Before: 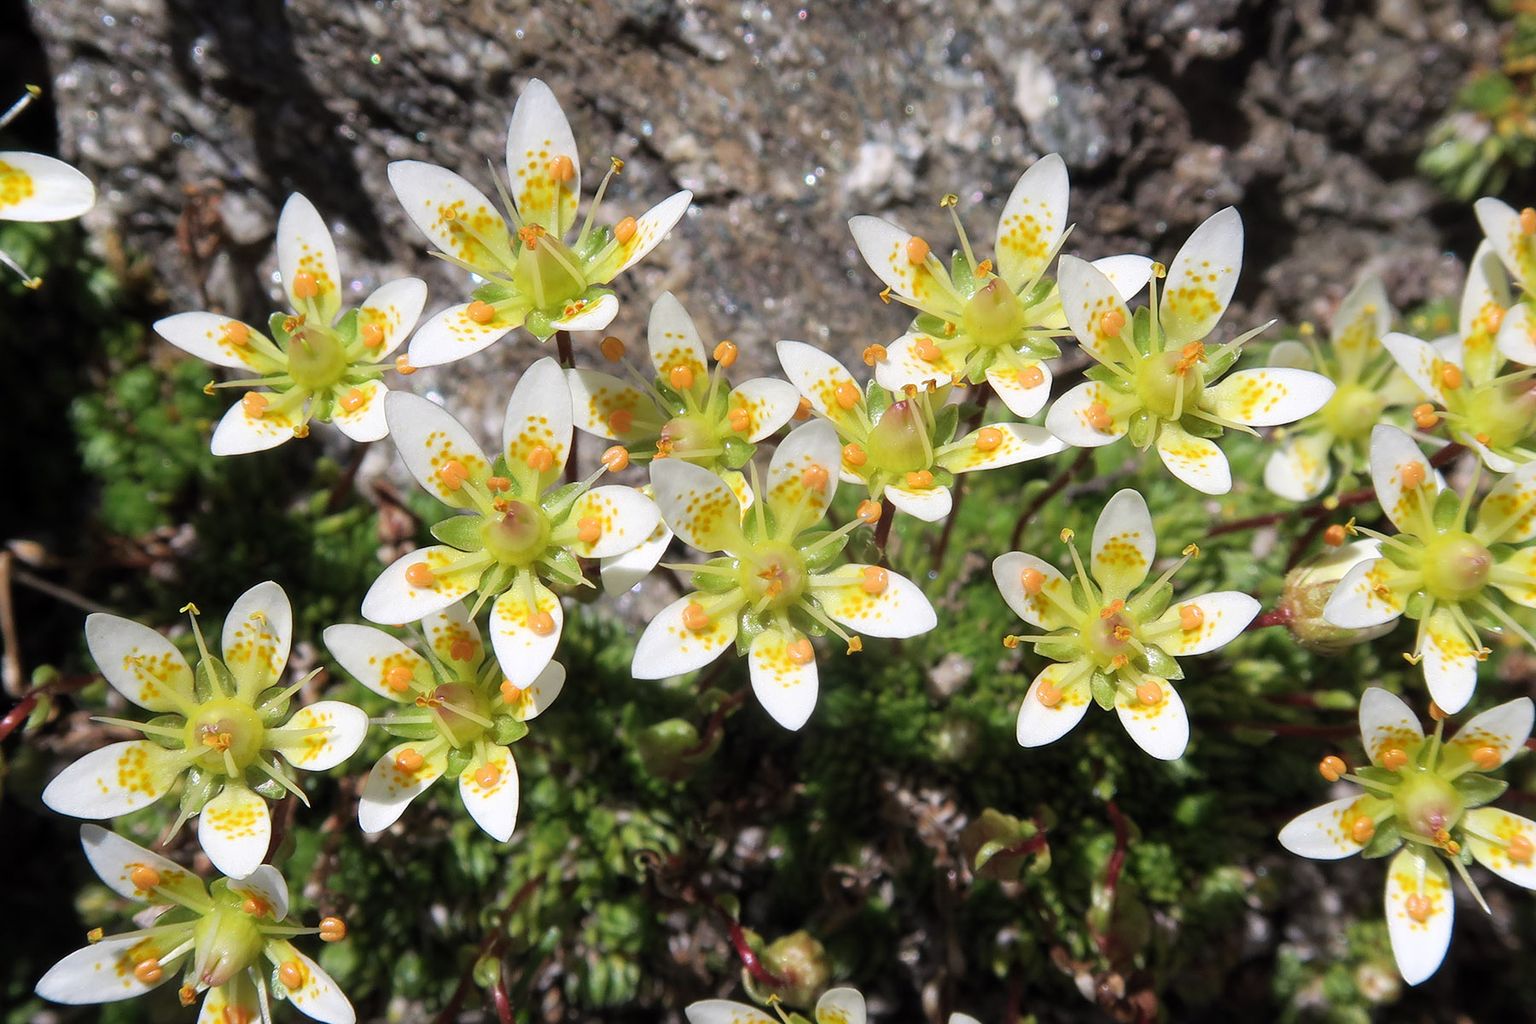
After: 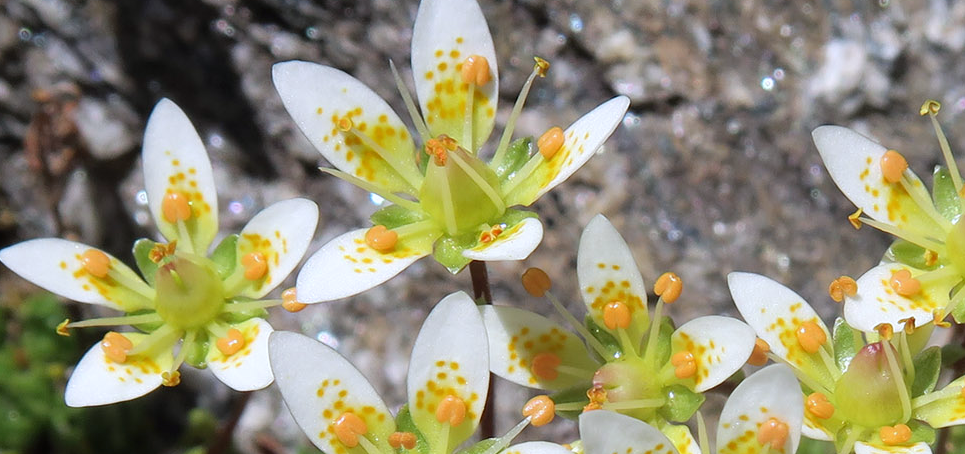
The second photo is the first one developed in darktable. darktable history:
white balance: red 0.967, blue 1.049
crop: left 10.121%, top 10.631%, right 36.218%, bottom 51.526%
